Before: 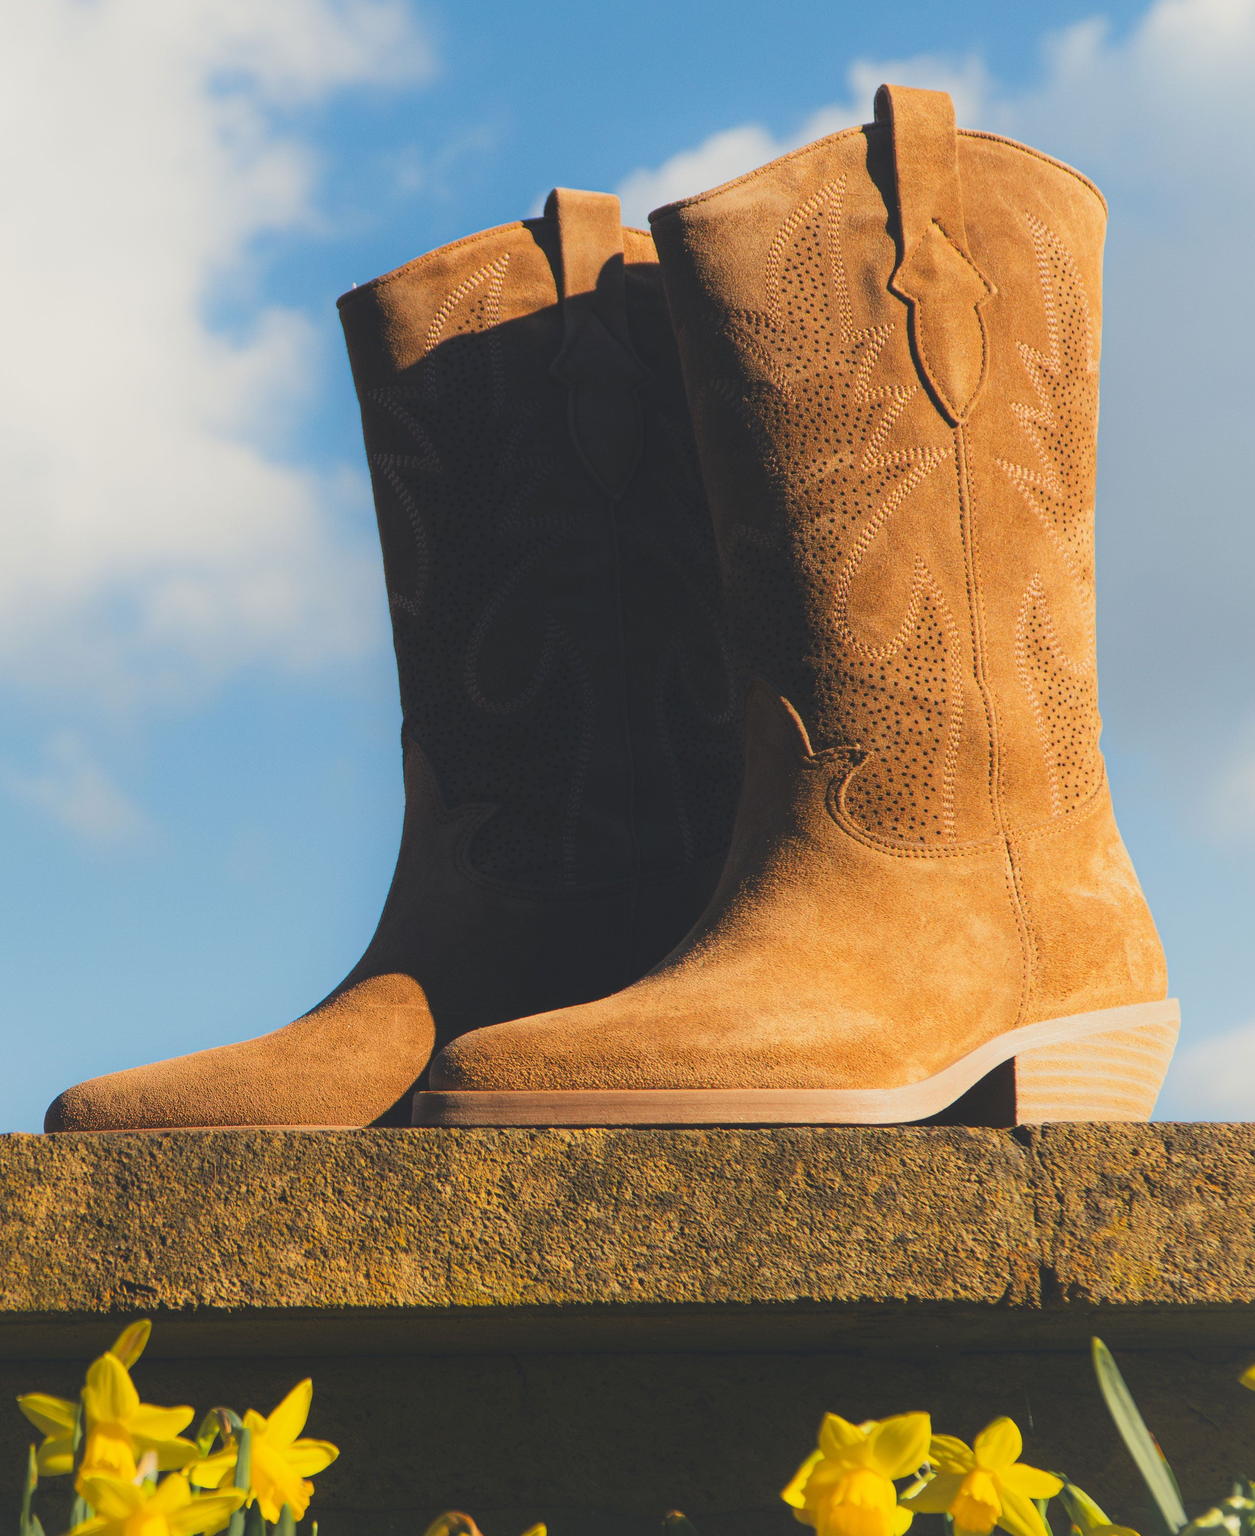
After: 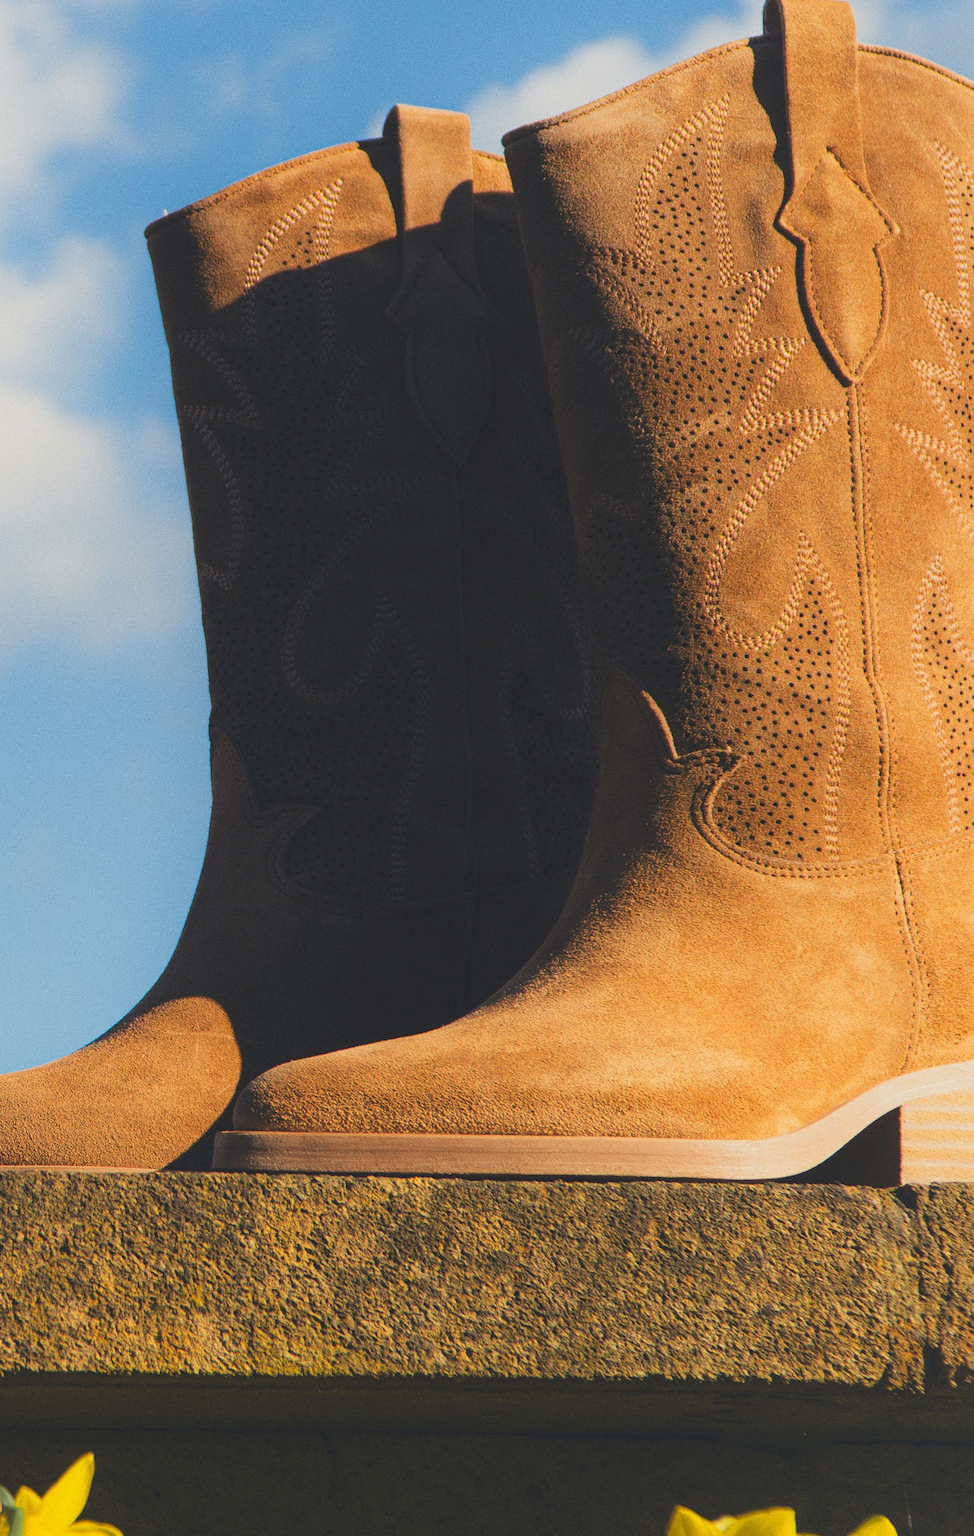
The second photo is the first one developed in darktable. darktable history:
grain: coarseness 3.21 ISO
crop and rotate: angle -3.27°, left 14.277%, top 0.028%, right 10.766%, bottom 0.028%
rotate and perspective: rotation -2.12°, lens shift (vertical) 0.009, lens shift (horizontal) -0.008, automatic cropping original format, crop left 0.036, crop right 0.964, crop top 0.05, crop bottom 0.959
